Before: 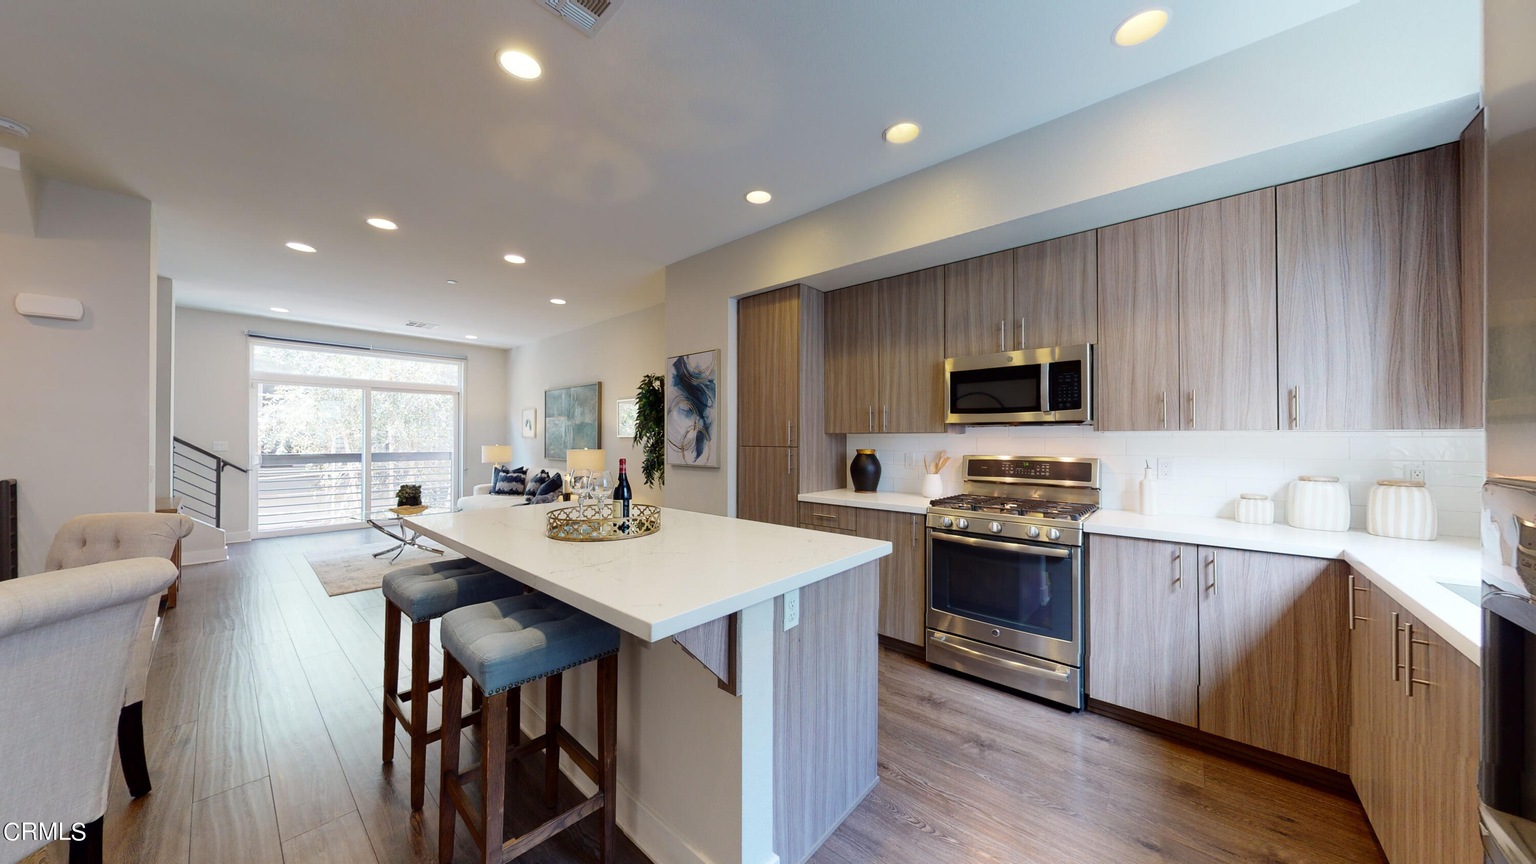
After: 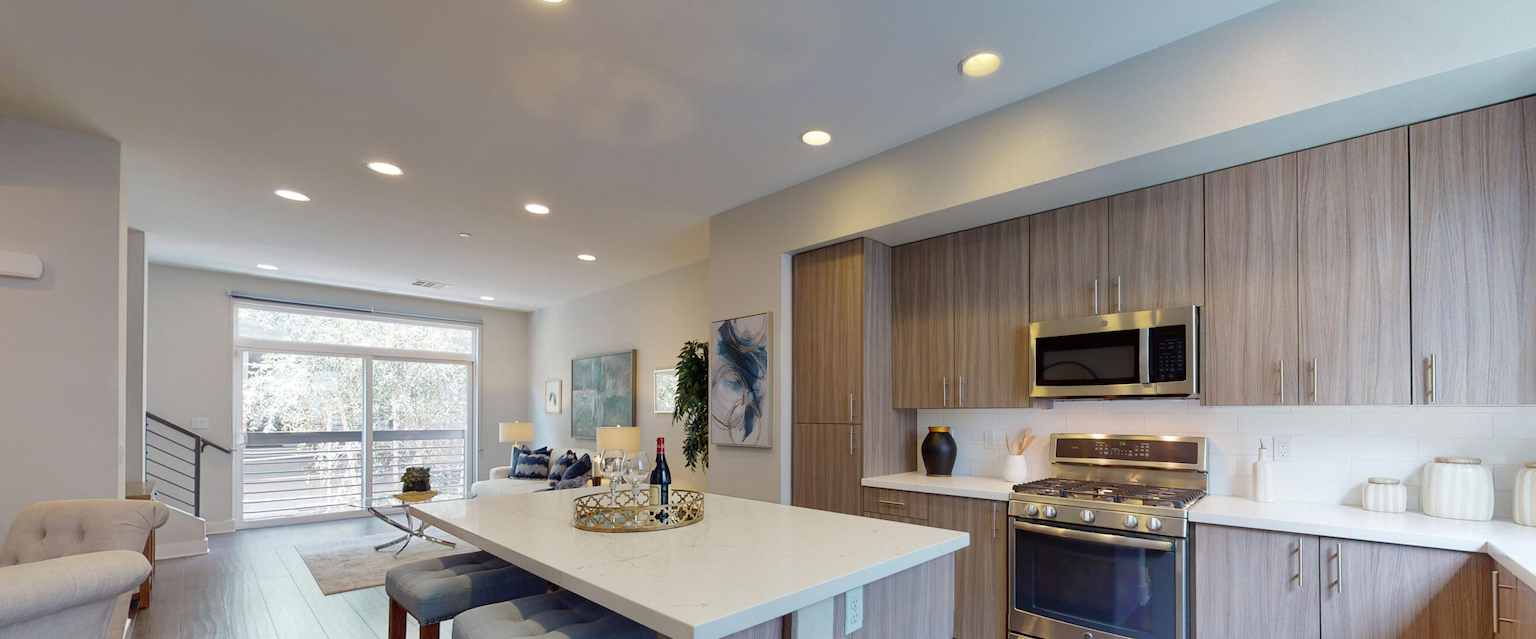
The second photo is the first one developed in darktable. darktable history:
tone equalizer: on, module defaults
shadows and highlights: on, module defaults
crop: left 3.033%, top 8.917%, right 9.648%, bottom 26.405%
